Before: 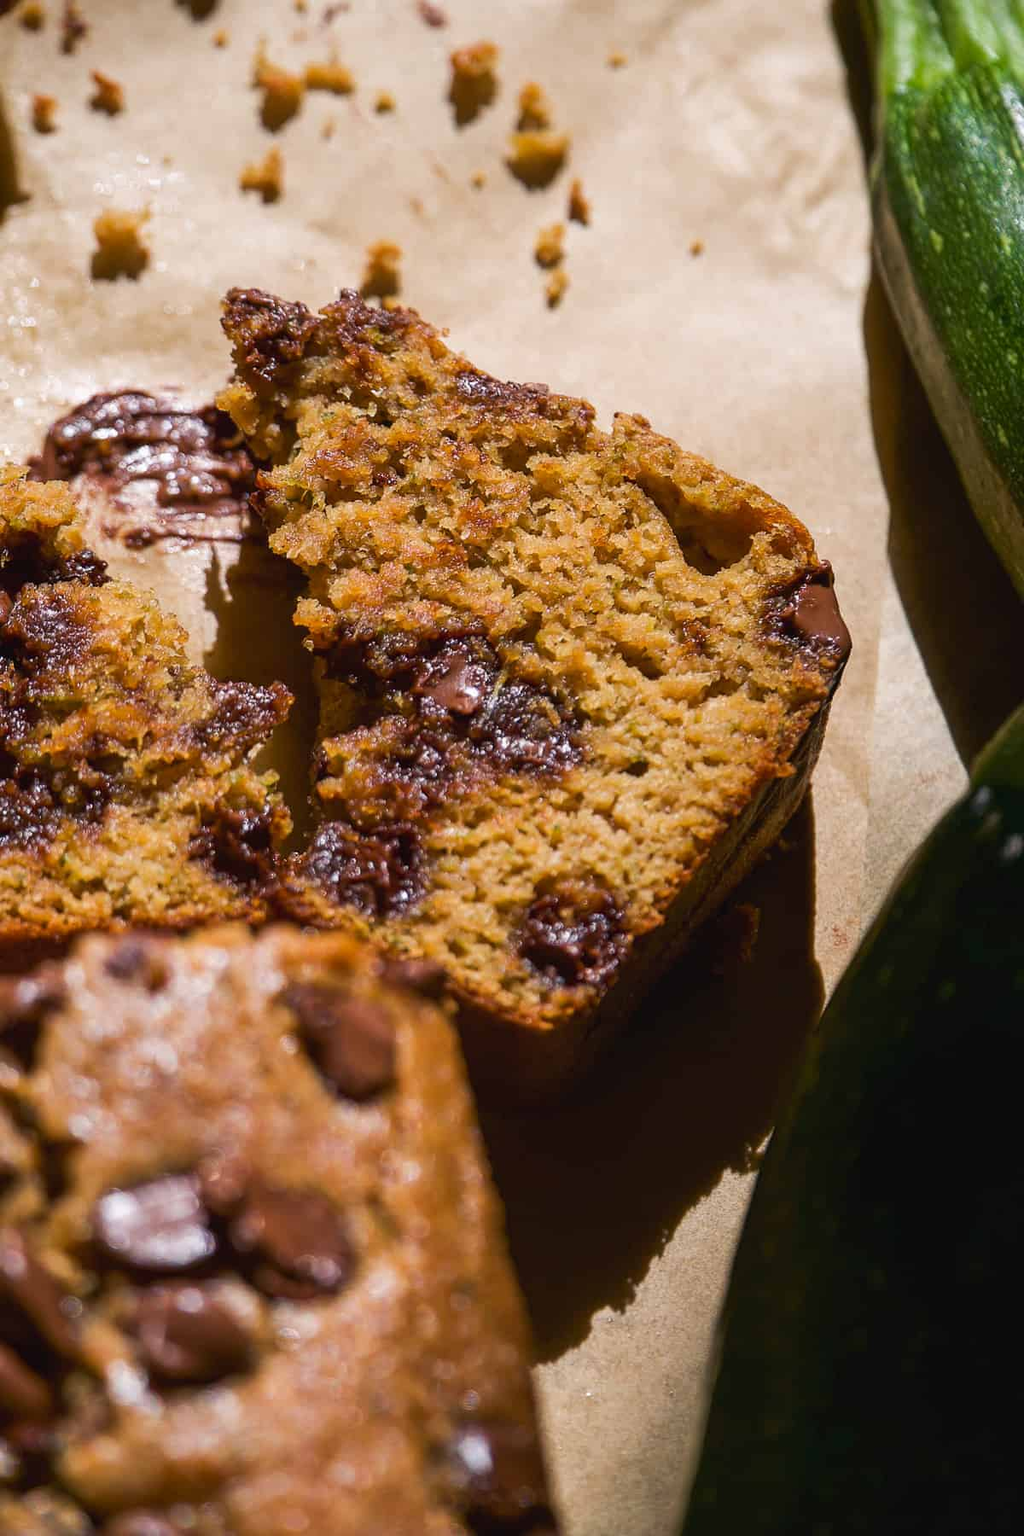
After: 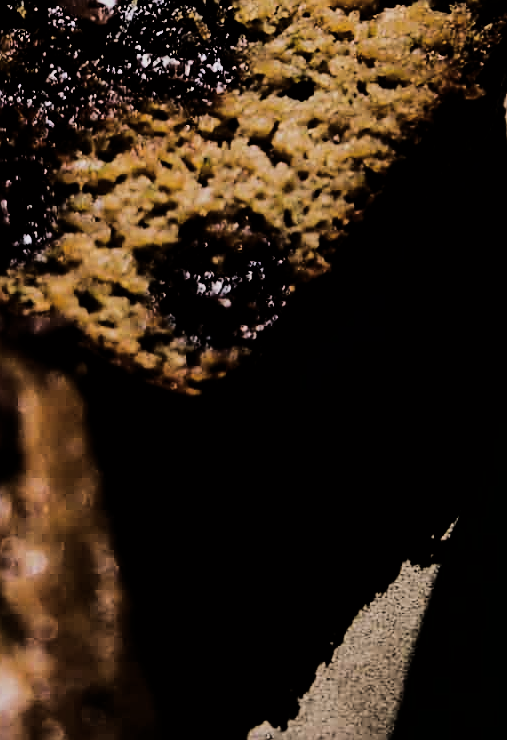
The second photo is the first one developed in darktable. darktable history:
color balance rgb: perceptual saturation grading › global saturation 0.434%, perceptual brilliance grading › highlights 1.708%, perceptual brilliance grading › mid-tones -49.442%, perceptual brilliance grading › shadows -49.831%, global vibrance 20%
crop: left 37.172%, top 45.023%, right 20.497%, bottom 13.845%
sharpen: on, module defaults
filmic rgb: black relative exposure -2.98 EV, white relative exposure 4.56 EV, hardness 1.76, contrast 1.254, iterations of high-quality reconstruction 10
